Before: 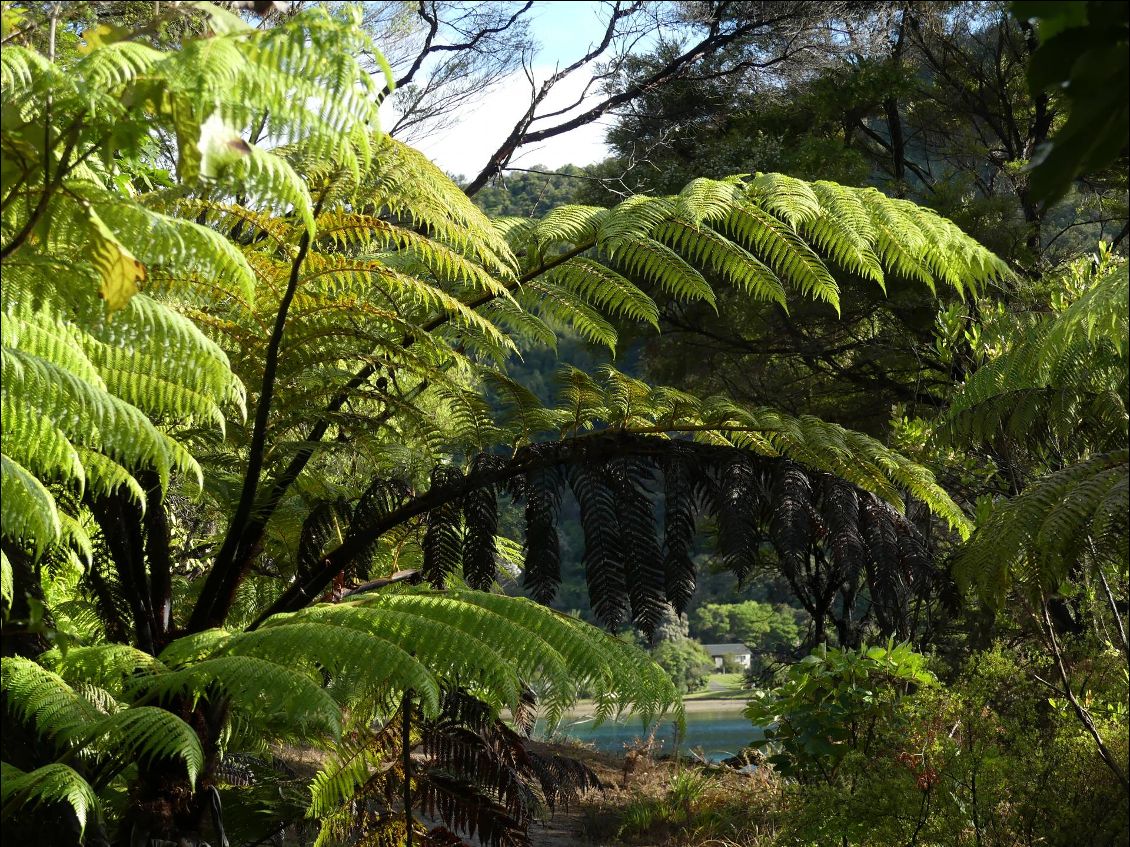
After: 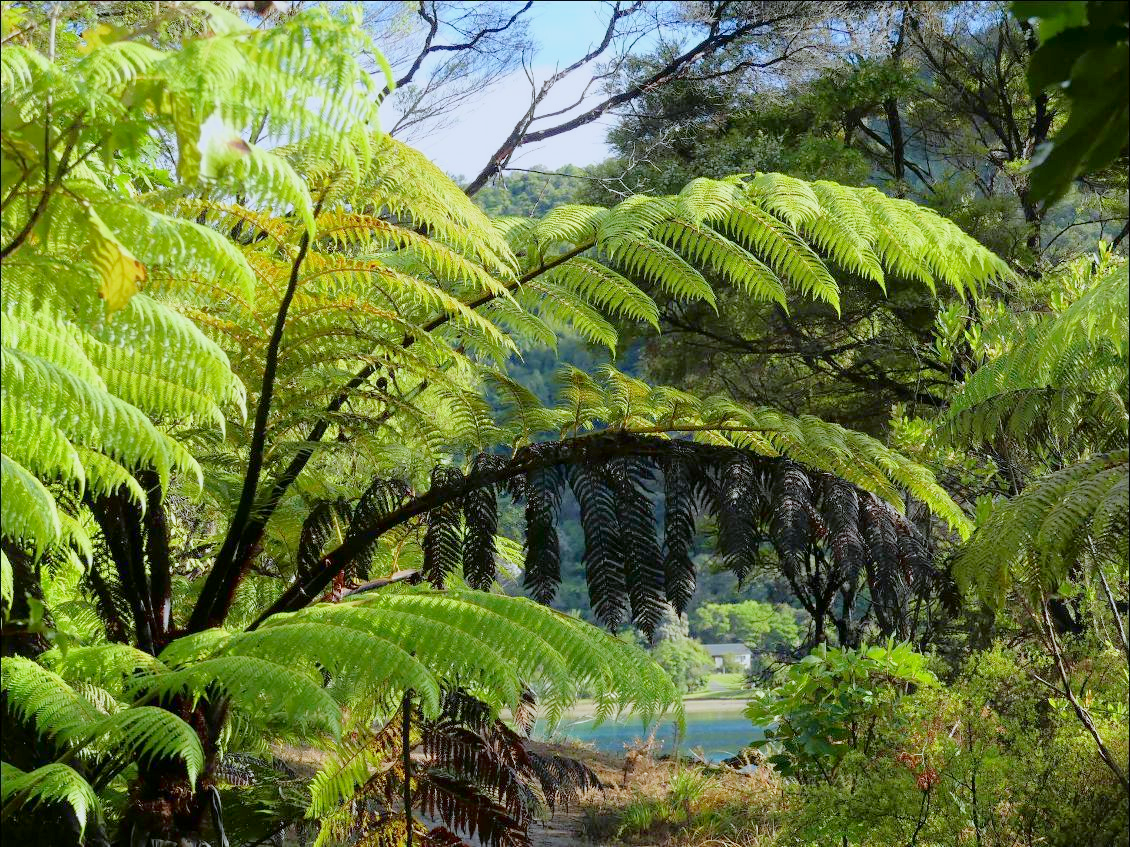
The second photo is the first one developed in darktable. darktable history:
filmic rgb: black relative exposure -14 EV, white relative exposure 8 EV, threshold 3 EV, hardness 3.74, latitude 50%, contrast 0.5, color science v5 (2021), contrast in shadows safe, contrast in highlights safe, enable highlight reconstruction true
fill light: exposure -2 EV, width 8.6
white balance: red 0.954, blue 1.079
levels: levels [0, 0.374, 0.749]
